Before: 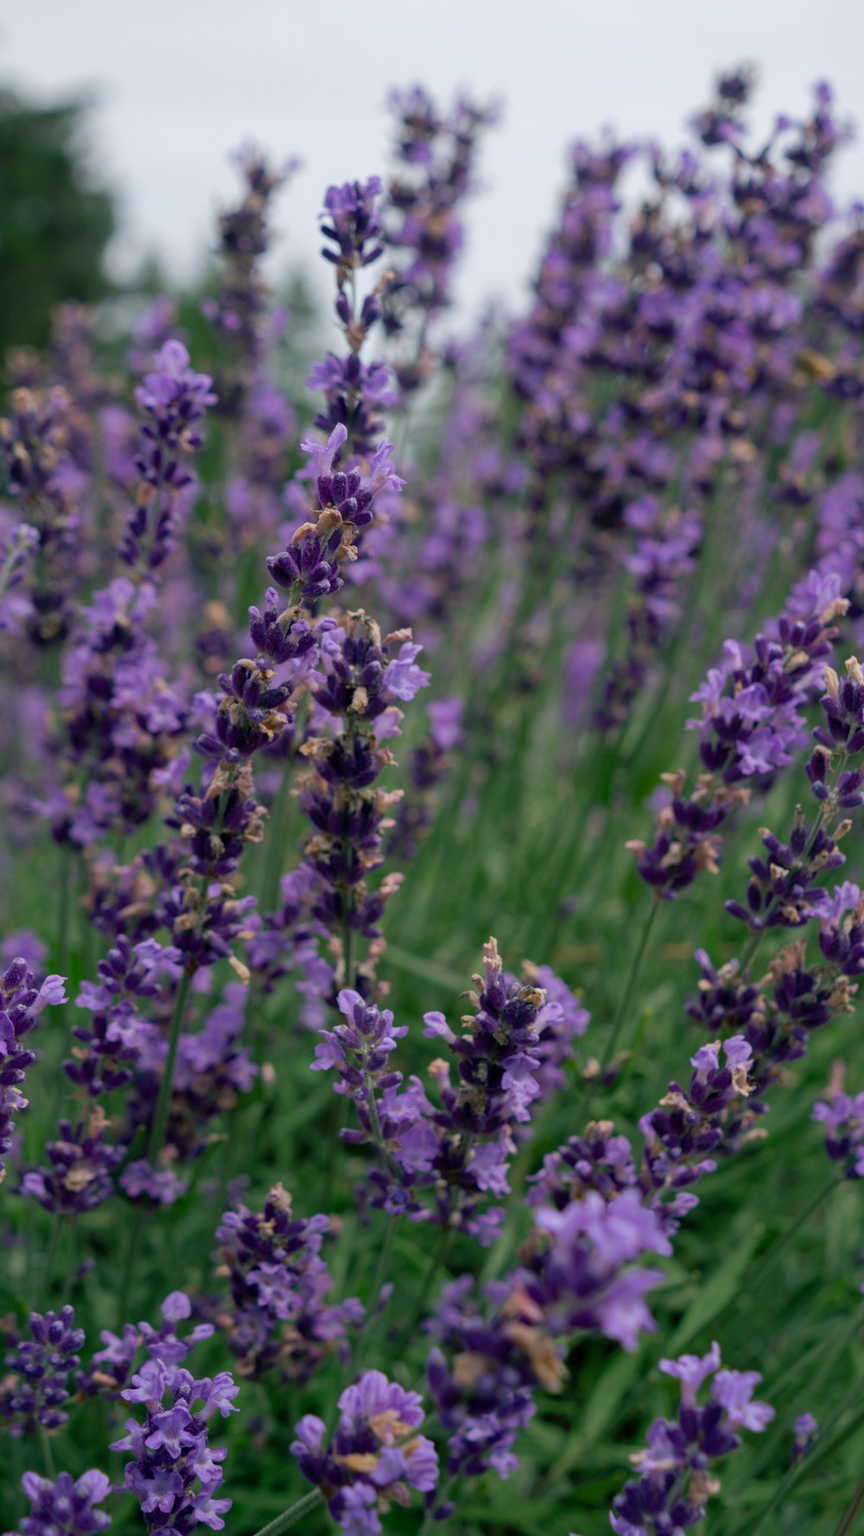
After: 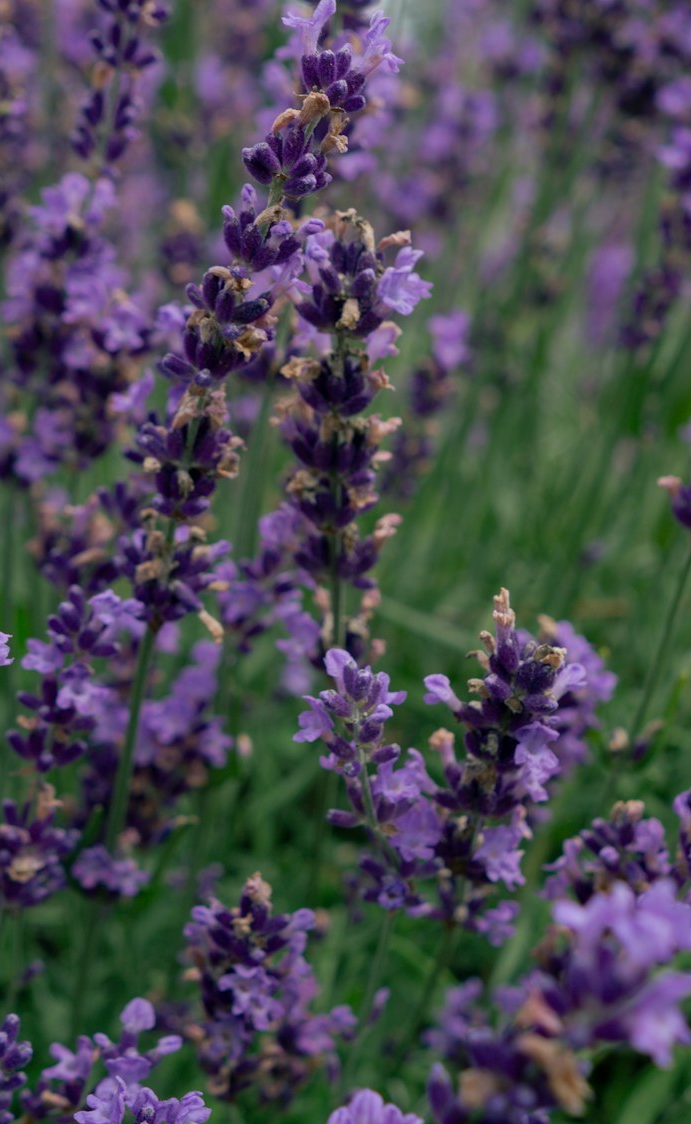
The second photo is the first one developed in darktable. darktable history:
crop: left 6.672%, top 27.951%, right 24.151%, bottom 8.753%
